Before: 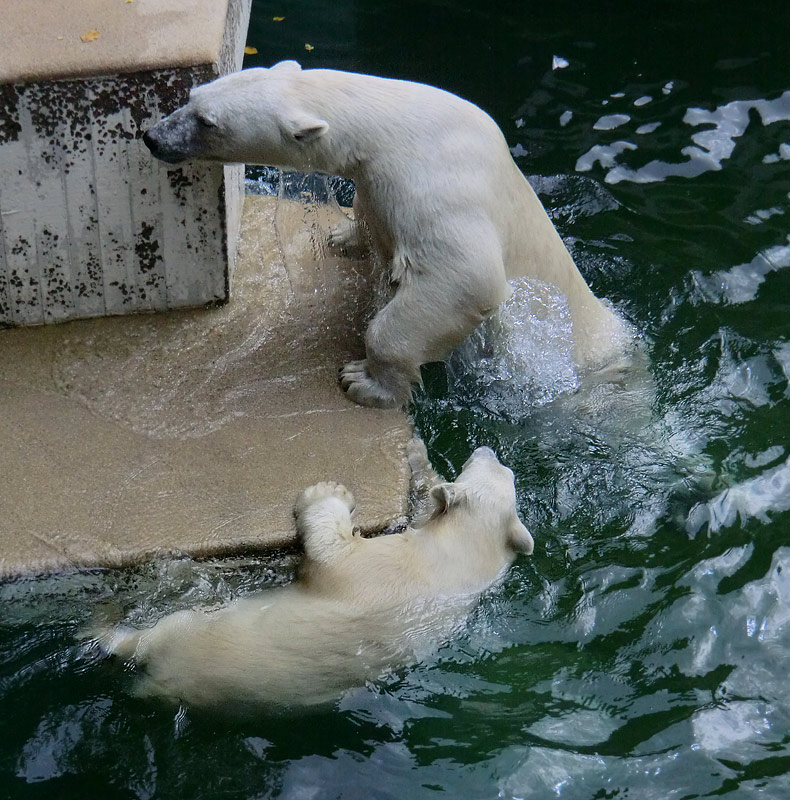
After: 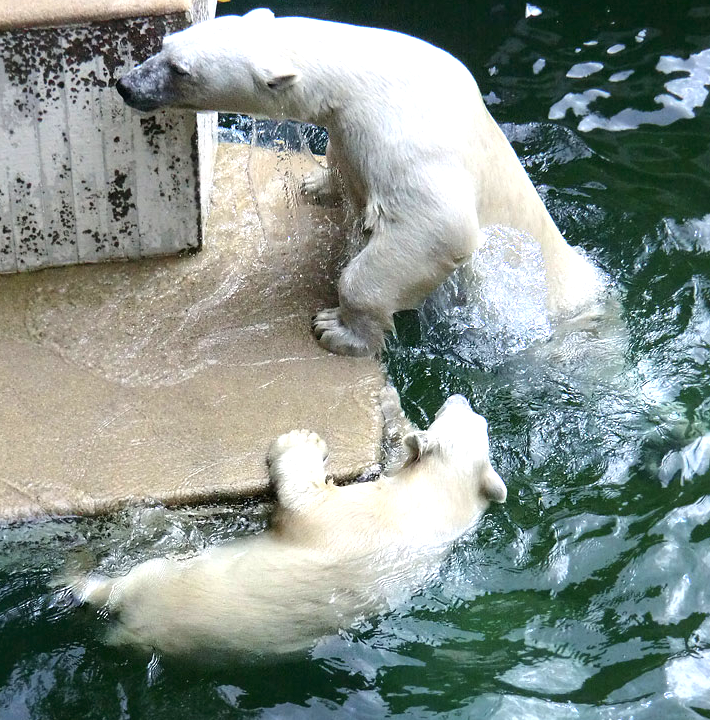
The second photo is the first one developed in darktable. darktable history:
contrast brightness saturation: saturation -0.067
crop: left 3.486%, top 6.507%, right 6.592%, bottom 3.218%
exposure: black level correction 0, exposure 1.185 EV, compensate exposure bias true, compensate highlight preservation false
